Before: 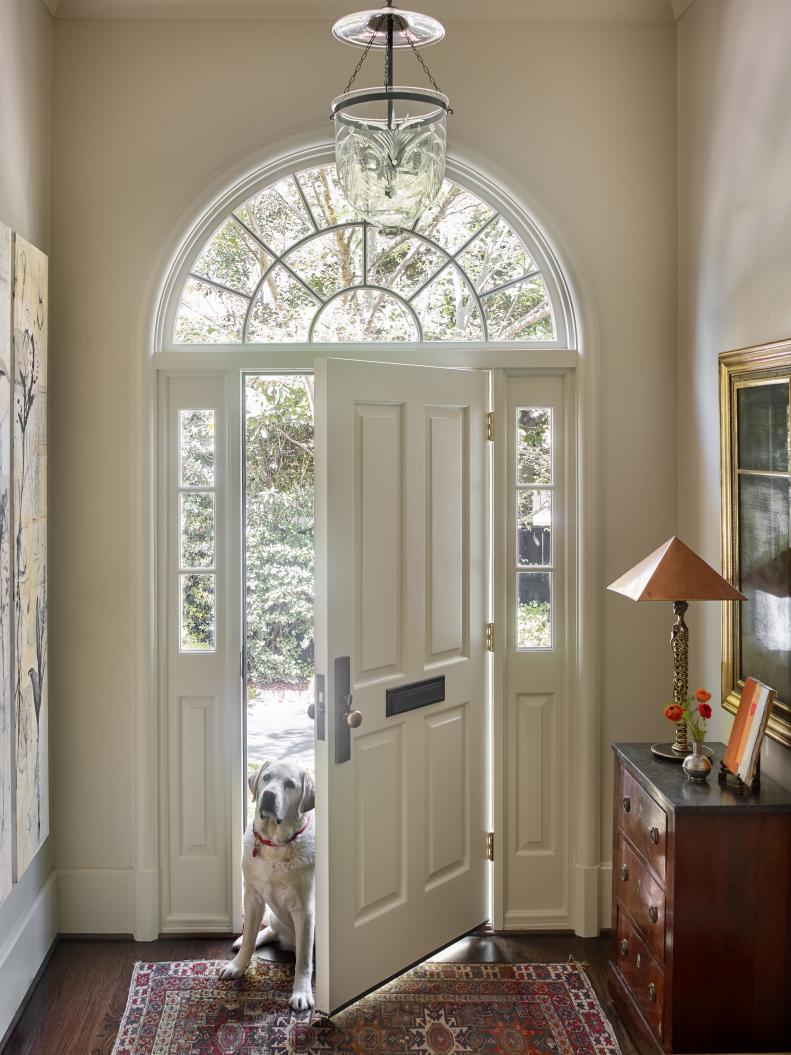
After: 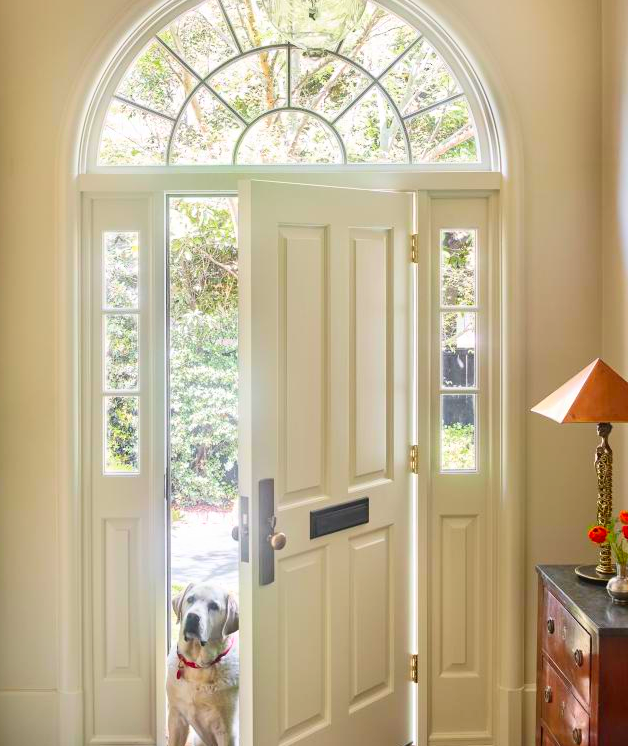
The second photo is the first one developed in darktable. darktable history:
crop: left 9.712%, top 16.928%, right 10.845%, bottom 12.332%
contrast brightness saturation: contrast 0.2, brightness 0.2, saturation 0.8
